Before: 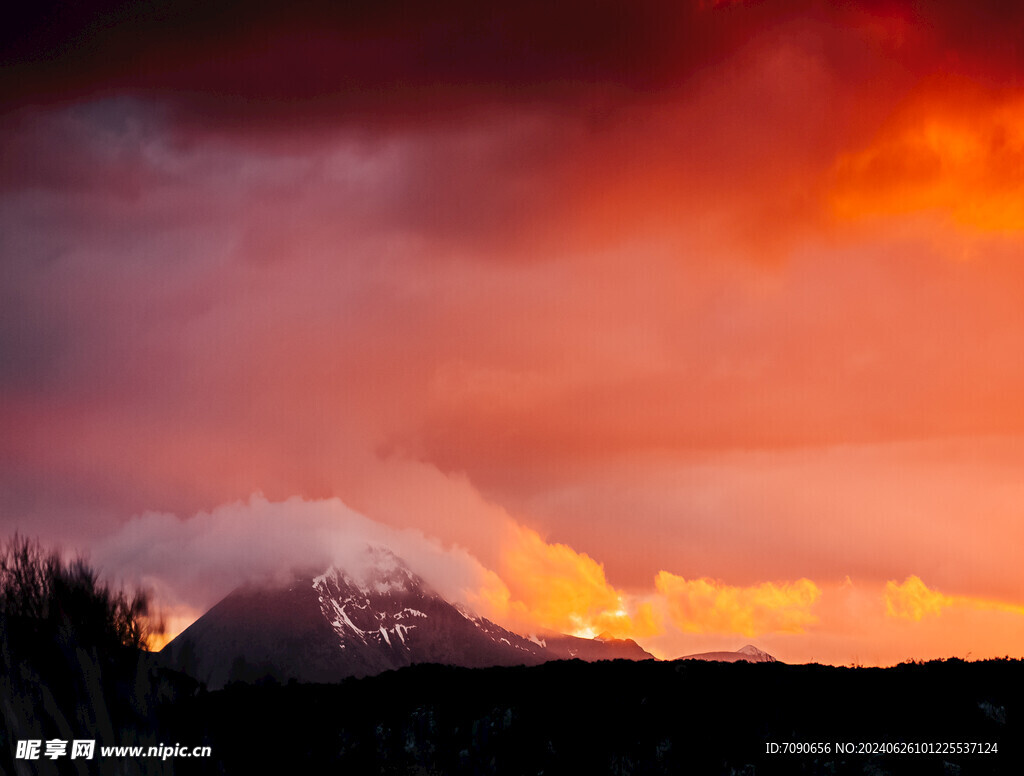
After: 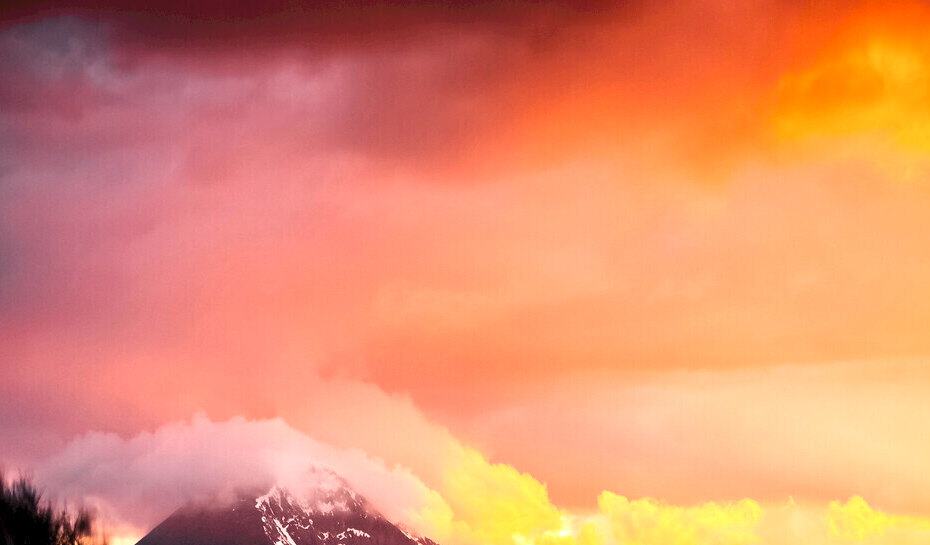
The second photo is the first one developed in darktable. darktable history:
crop: left 5.596%, top 10.314%, right 3.534%, bottom 19.395%
exposure: exposure 0.74 EV, compensate highlight preservation false
color zones: curves: ch0 [(0, 0.558) (0.143, 0.548) (0.286, 0.447) (0.429, 0.259) (0.571, 0.5) (0.714, 0.5) (0.857, 0.593) (1, 0.558)]; ch1 [(0, 0.543) (0.01, 0.544) (0.12, 0.492) (0.248, 0.458) (0.5, 0.534) (0.748, 0.5) (0.99, 0.469) (1, 0.543)]; ch2 [(0, 0.507) (0.143, 0.522) (0.286, 0.505) (0.429, 0.5) (0.571, 0.5) (0.714, 0.5) (0.857, 0.5) (1, 0.507)]
